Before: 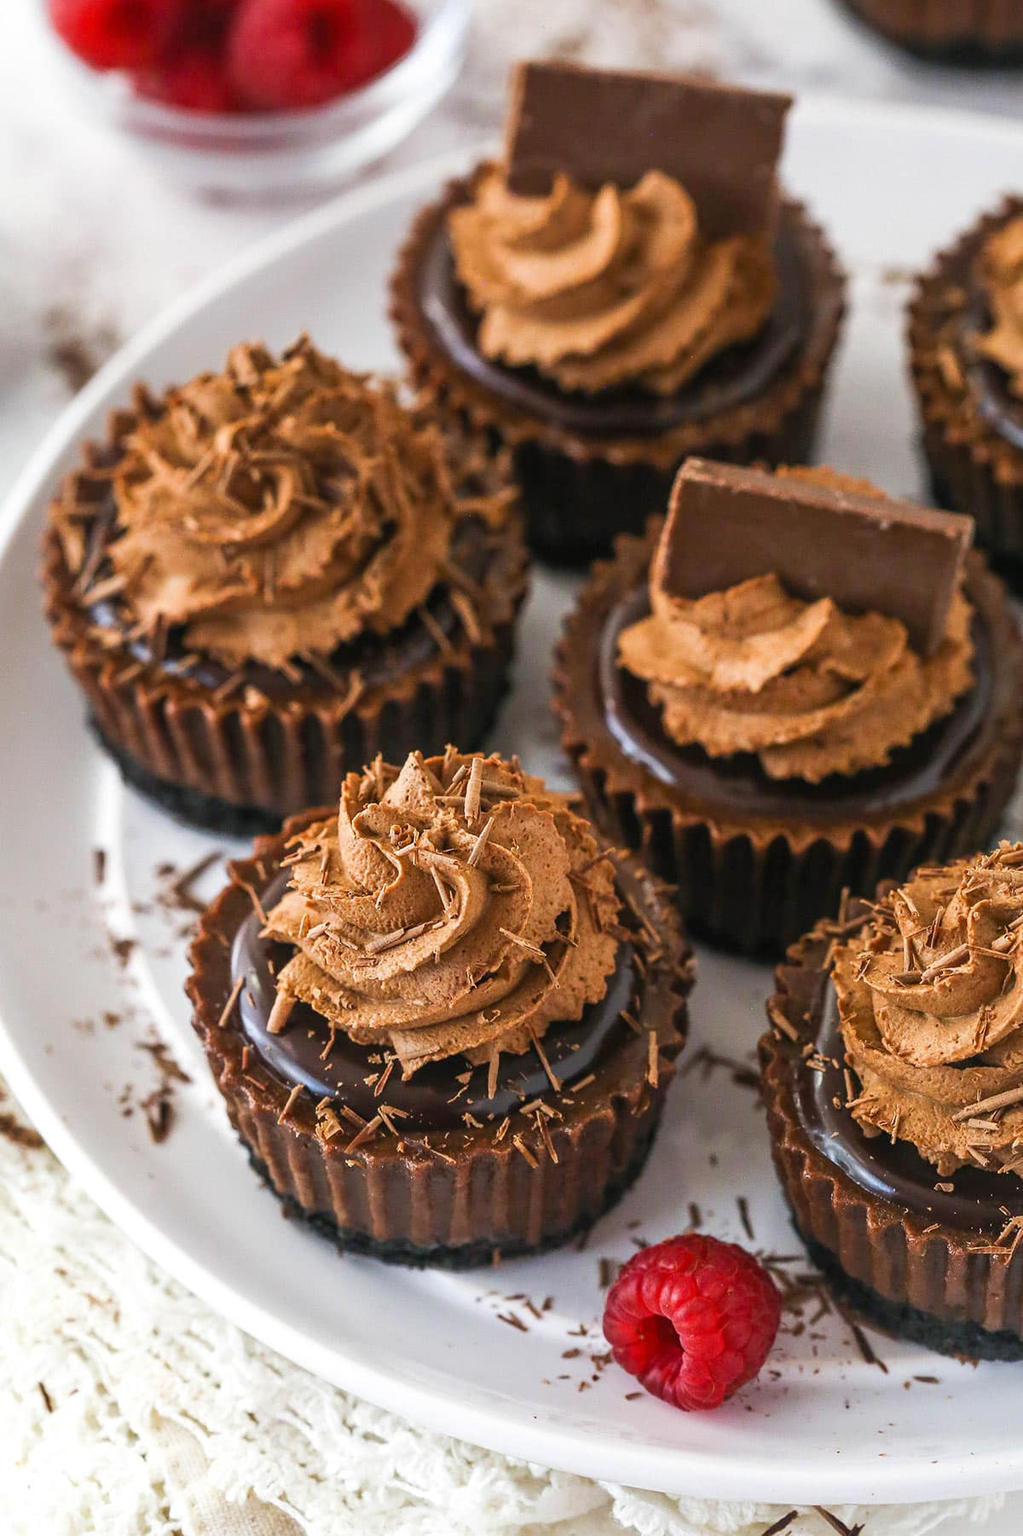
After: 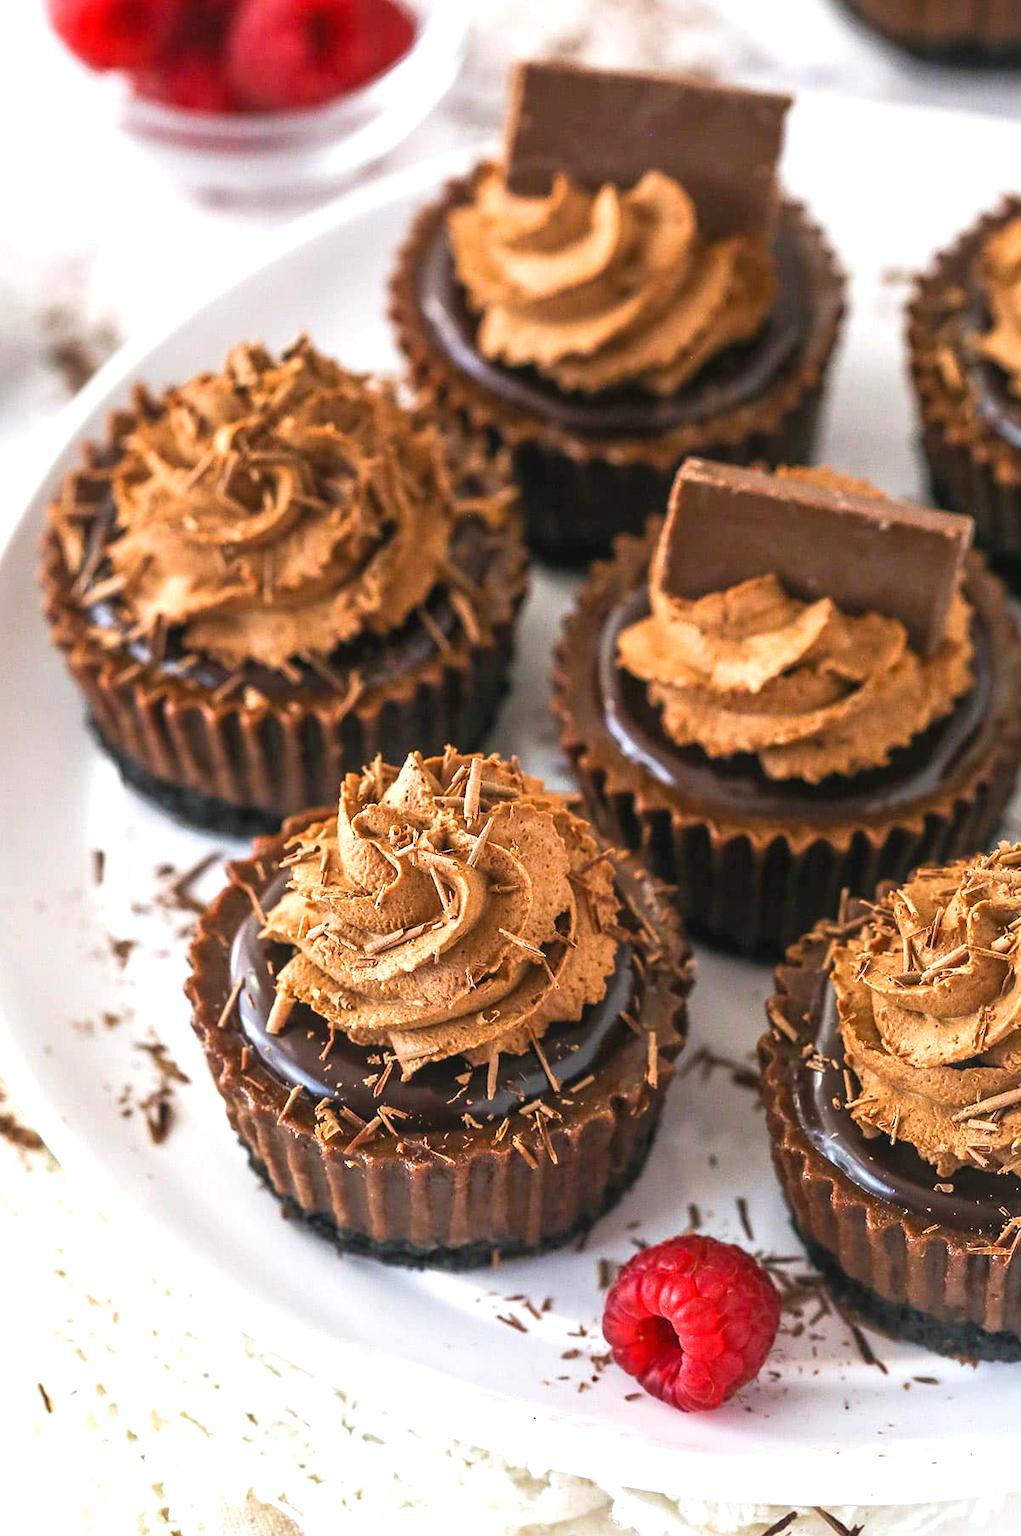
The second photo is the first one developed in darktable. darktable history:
crop and rotate: left 0.106%, bottom 0.007%
exposure: exposure 0.587 EV, compensate highlight preservation false
